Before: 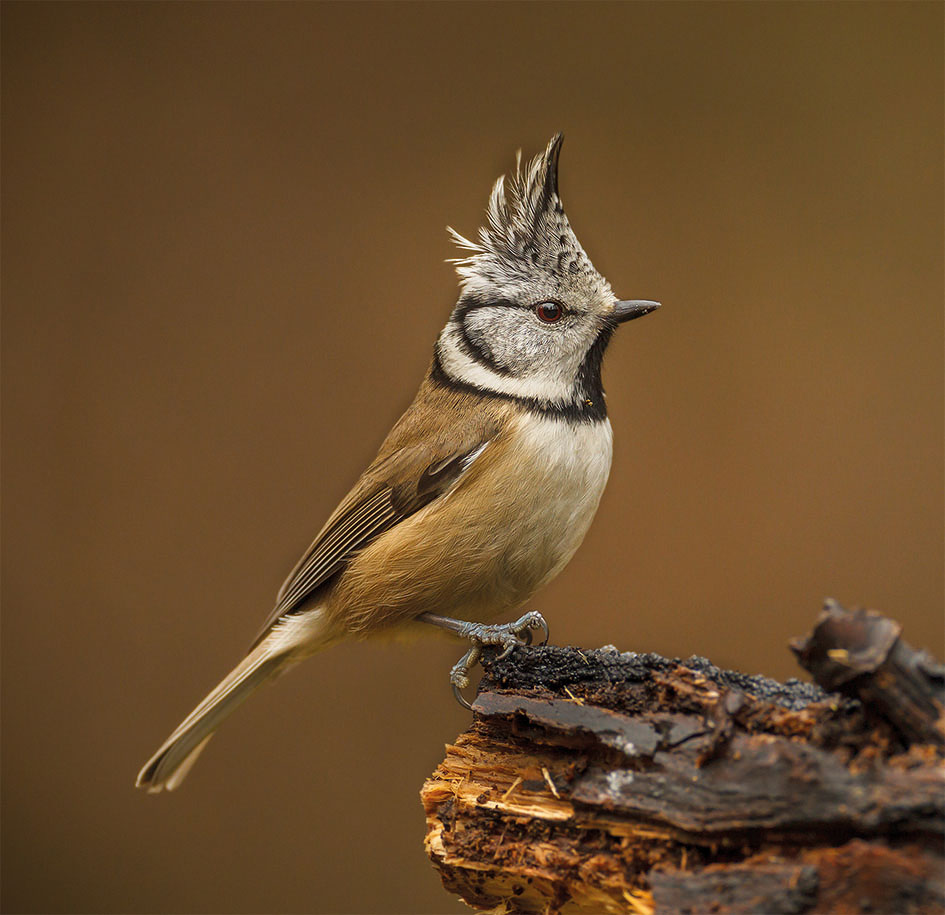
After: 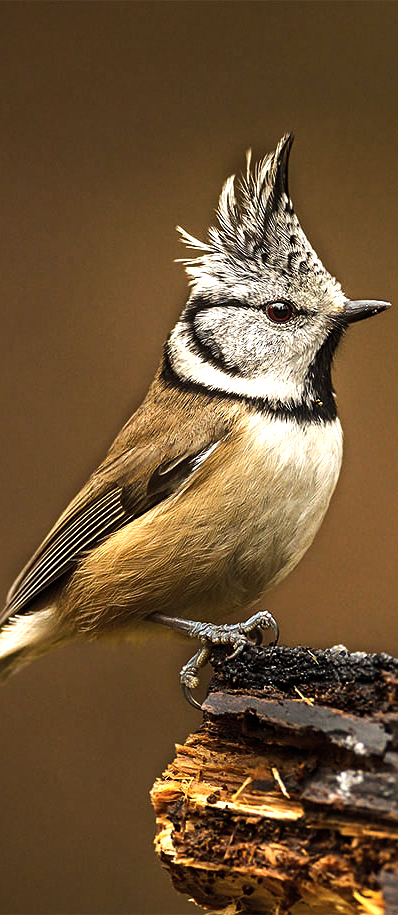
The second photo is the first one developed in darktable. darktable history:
crop: left 28.583%, right 29.231%
sharpen: amount 0.2
tone equalizer: -8 EV -1.08 EV, -7 EV -1.01 EV, -6 EV -0.867 EV, -5 EV -0.578 EV, -3 EV 0.578 EV, -2 EV 0.867 EV, -1 EV 1.01 EV, +0 EV 1.08 EV, edges refinement/feathering 500, mask exposure compensation -1.57 EV, preserve details no
